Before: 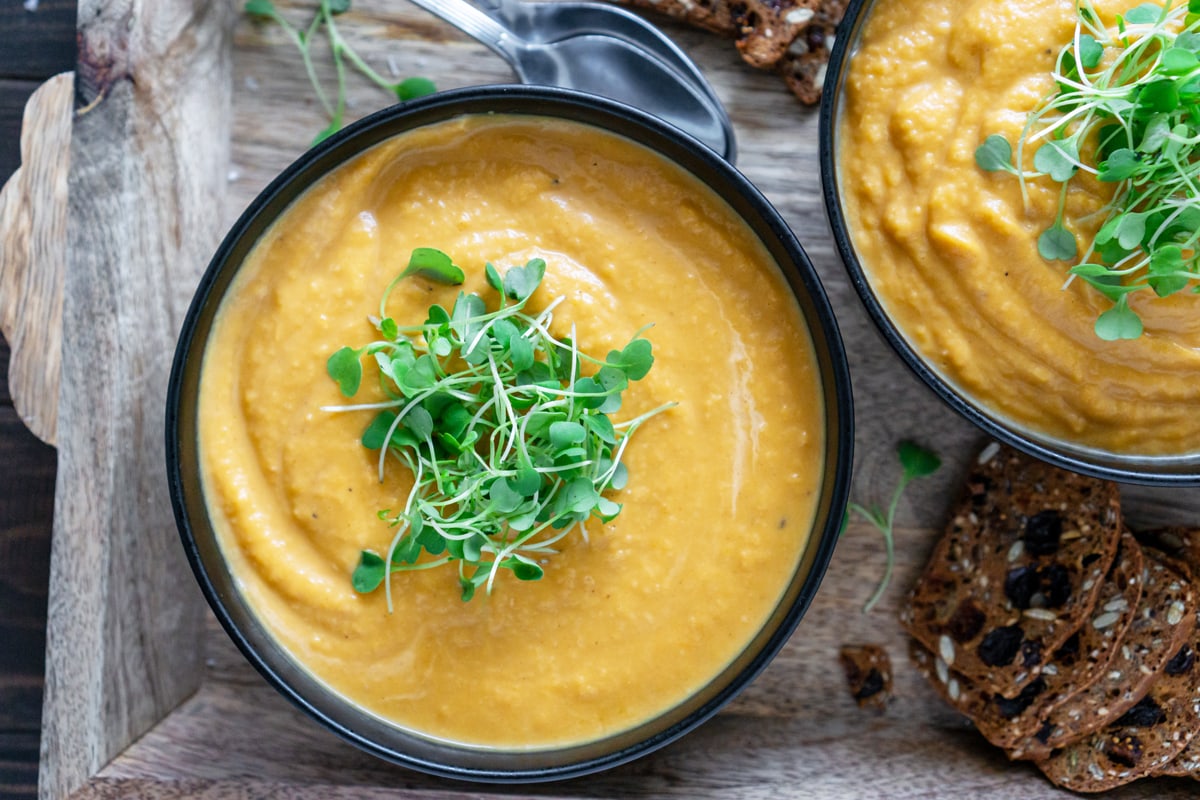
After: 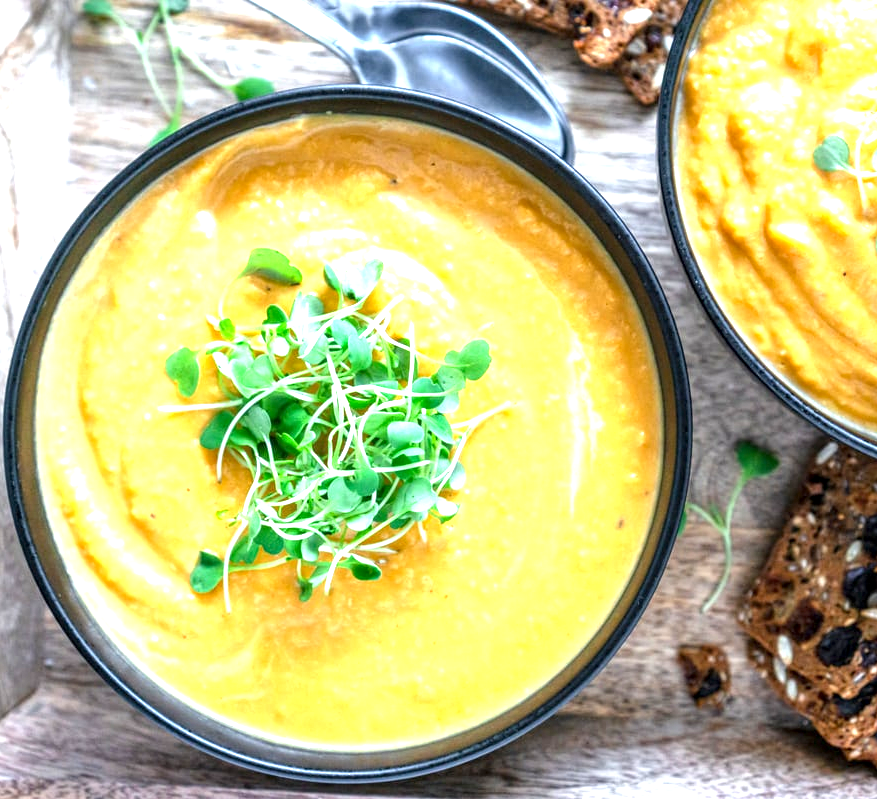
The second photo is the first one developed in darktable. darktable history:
exposure: black level correction 0.001, exposure 1.398 EV, compensate highlight preservation false
crop: left 13.547%, top 0%, right 13.355%
local contrast: on, module defaults
